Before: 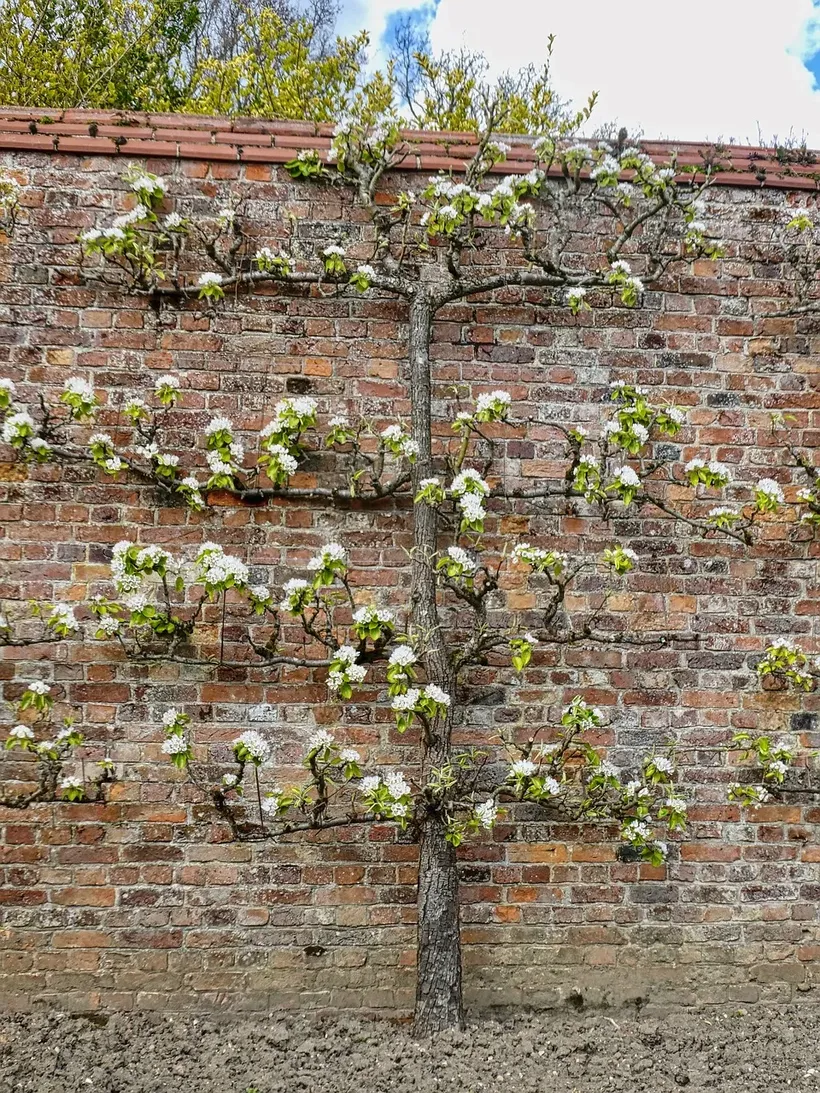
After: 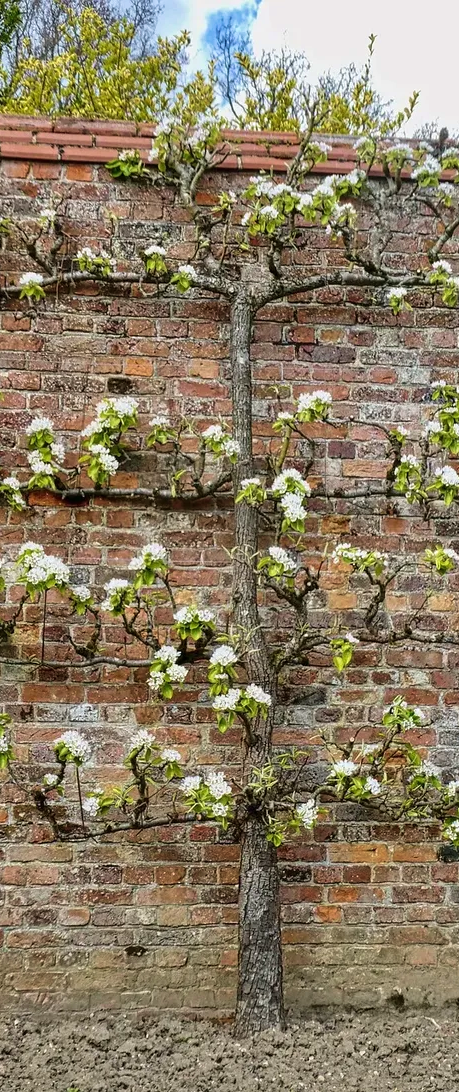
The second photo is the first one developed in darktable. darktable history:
velvia: on, module defaults
crop: left 21.916%, right 22.067%, bottom 0.015%
